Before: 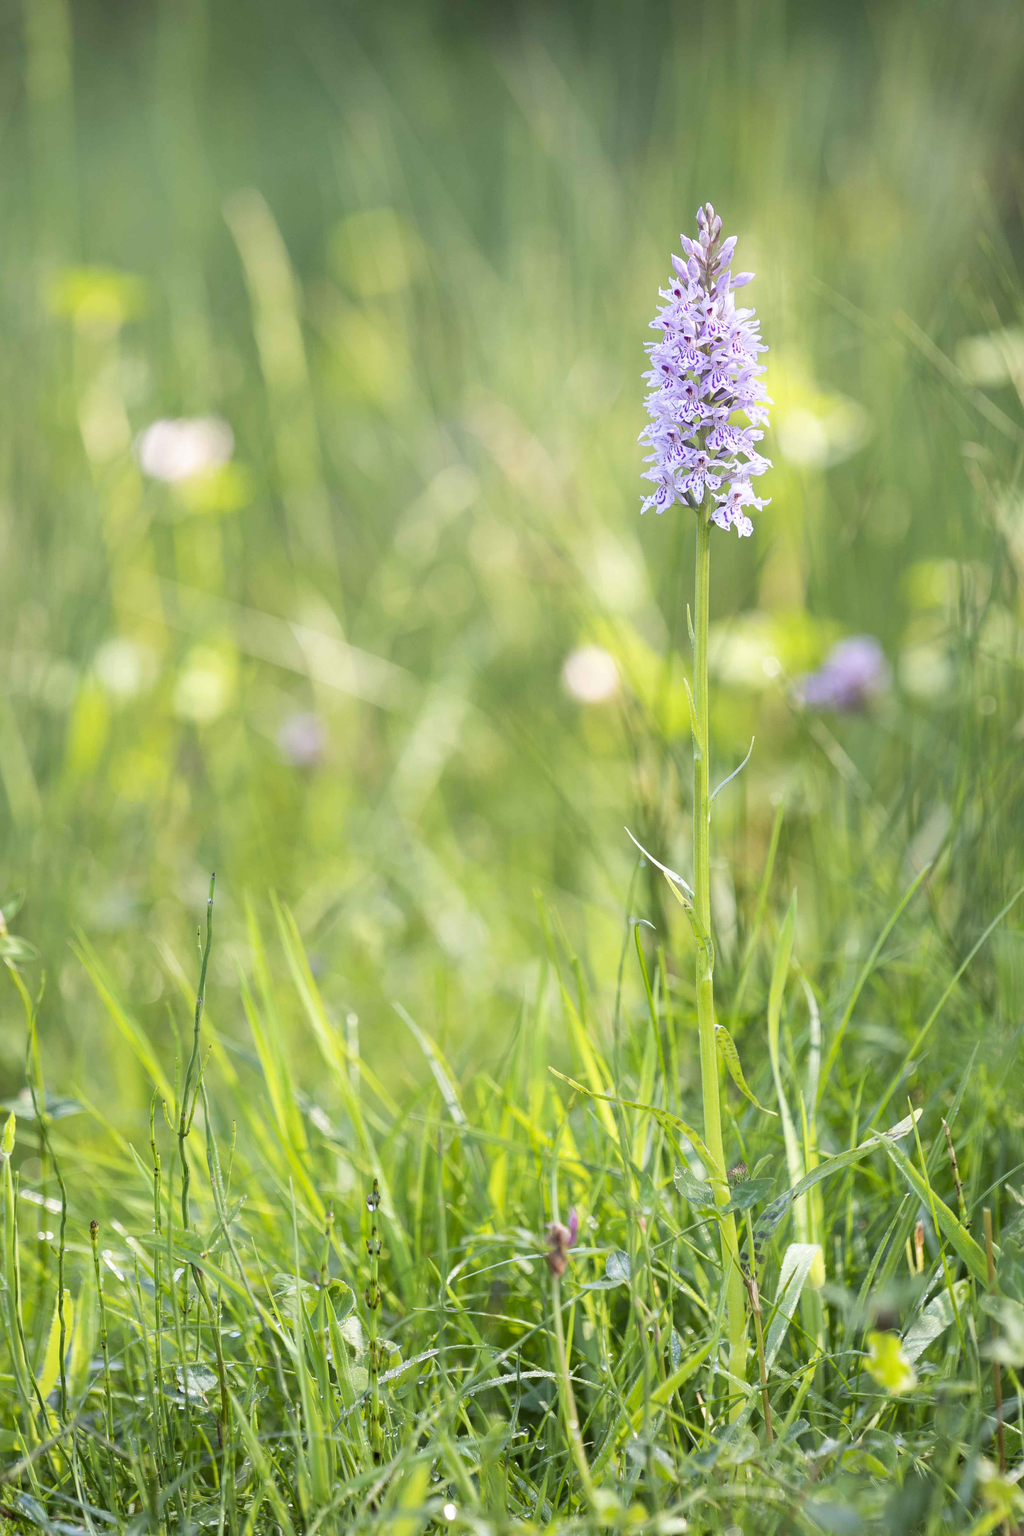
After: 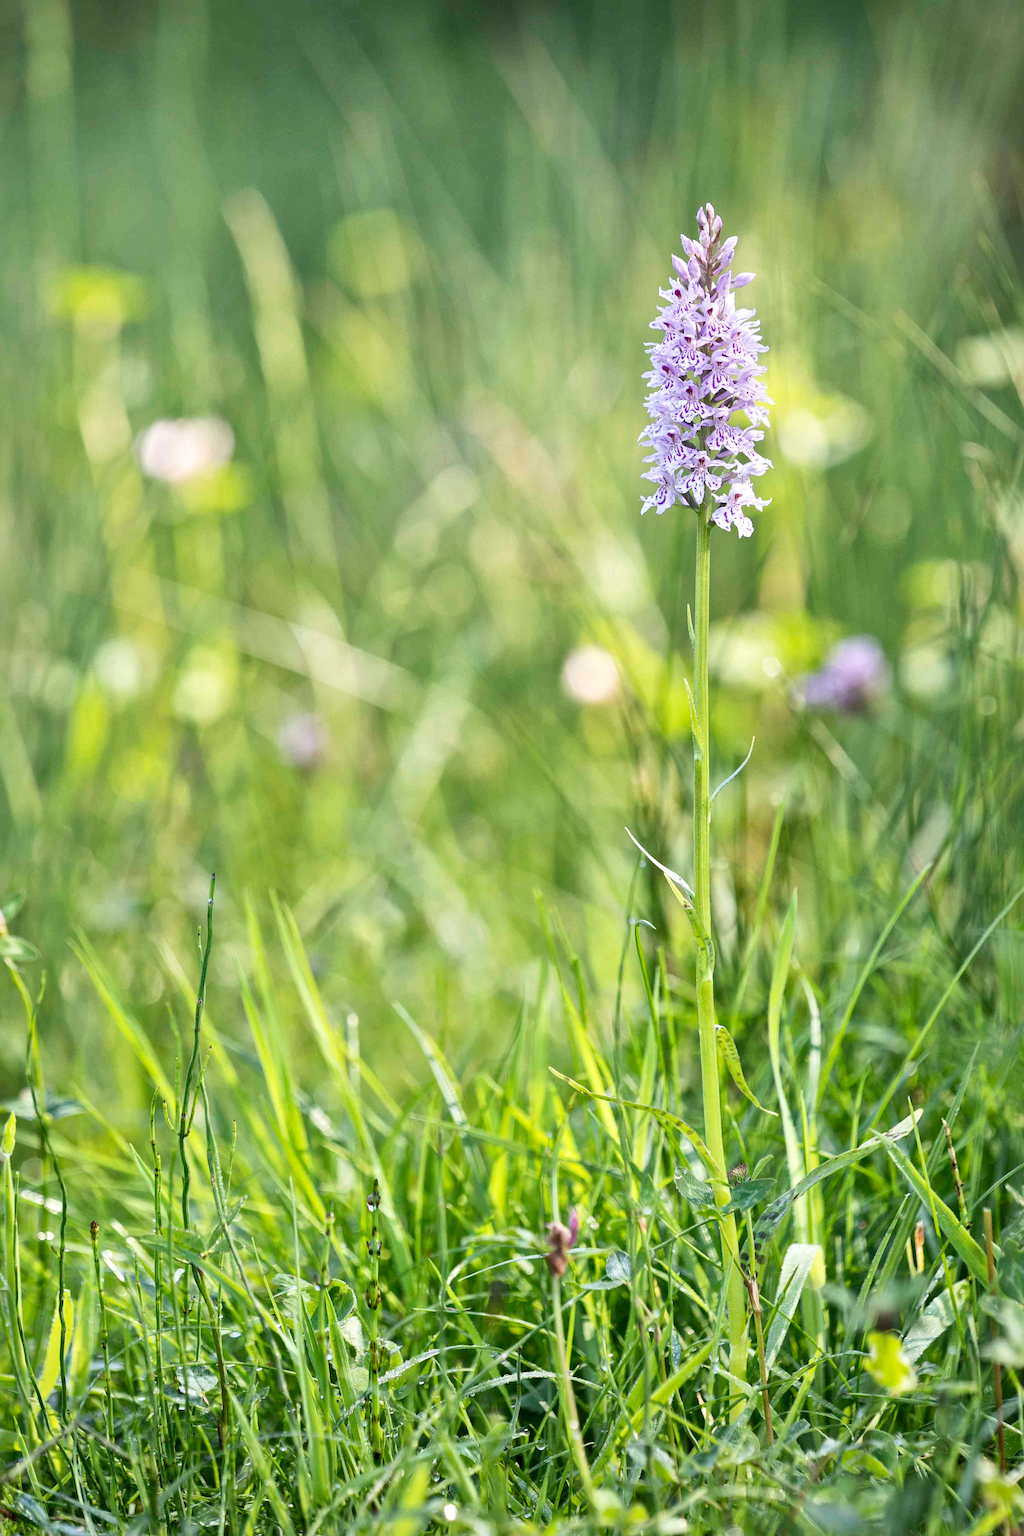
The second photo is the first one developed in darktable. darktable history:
exposure: exposure 0.506 EV, compensate exposure bias true, compensate highlight preservation false
contrast brightness saturation: contrast 0.102, brightness 0.017, saturation 0.022
local contrast: mode bilateral grid, contrast 21, coarseness 50, detail 162%, midtone range 0.2
